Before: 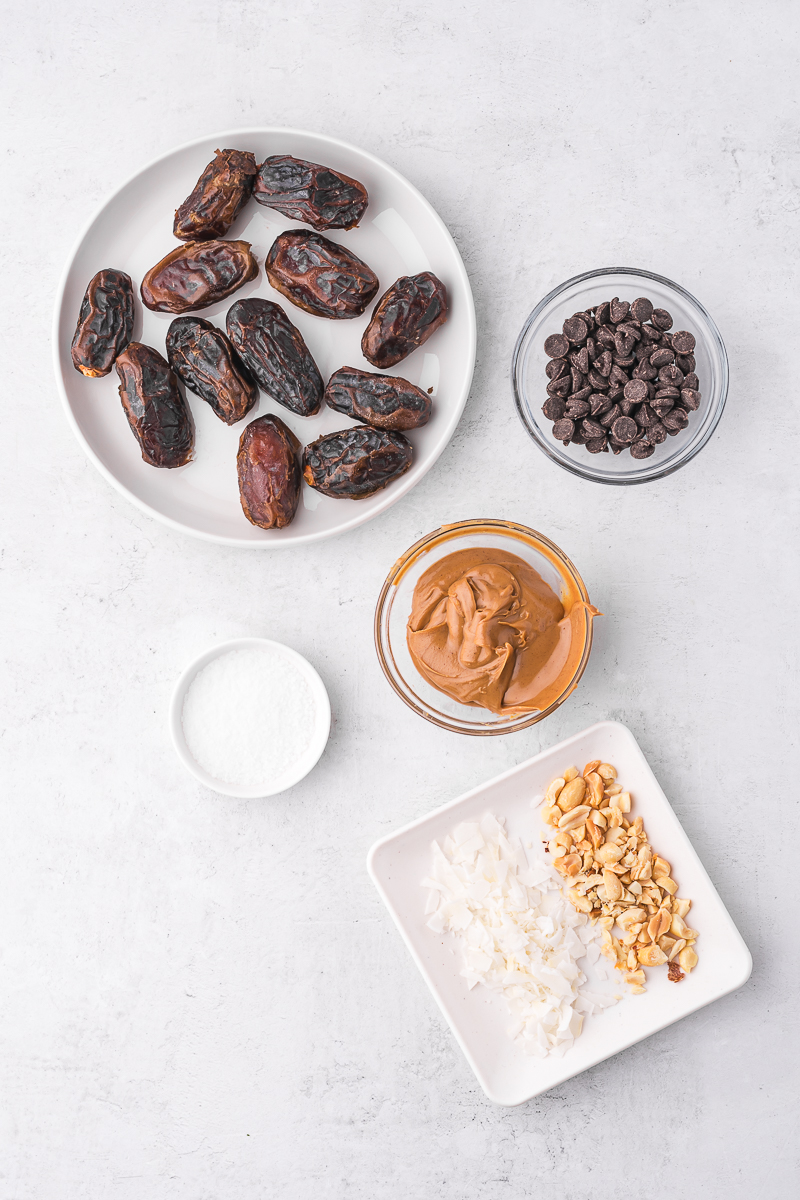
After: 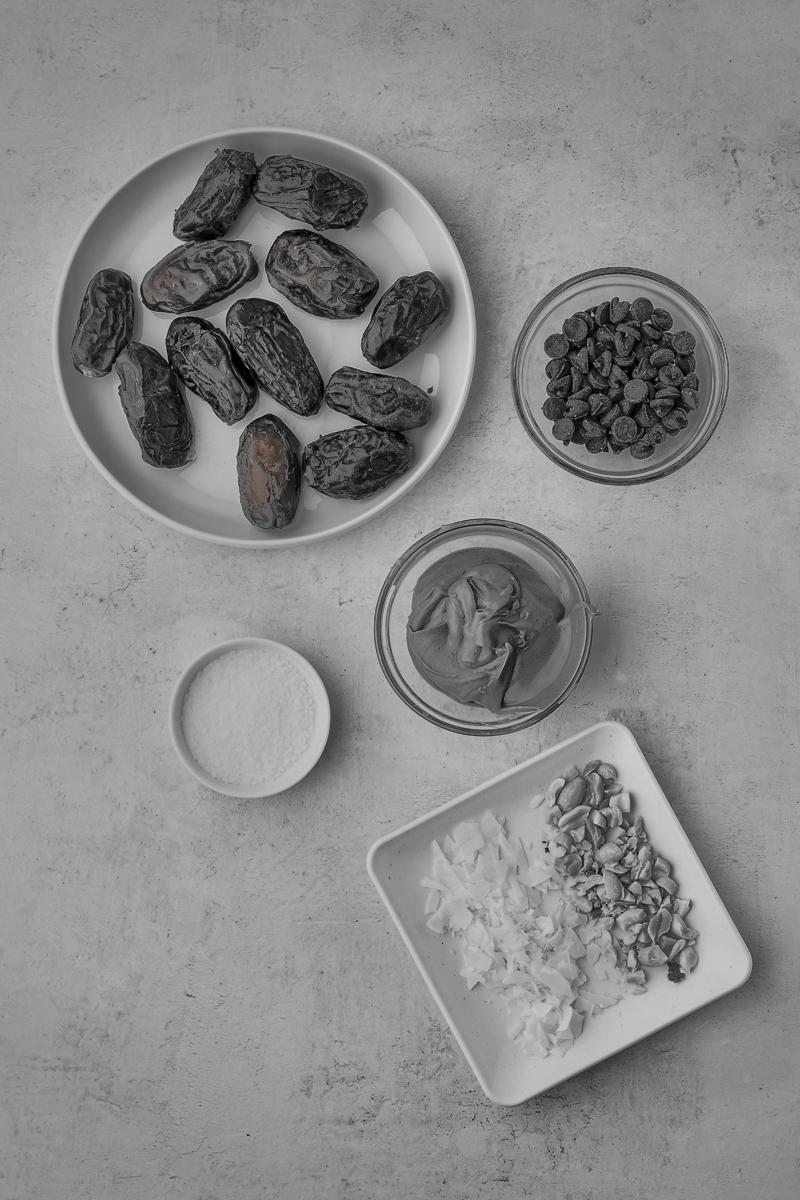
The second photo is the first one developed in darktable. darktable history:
color correction: highlights a* 8.98, highlights b* 15.09, shadows a* -0.49, shadows b* 26.52
vignetting: fall-off start 91%, fall-off radius 39.39%, brightness -0.182, saturation -0.3, width/height ratio 1.219, shape 1.3, dithering 8-bit output, unbound false
color zones: curves: ch1 [(0, 0.006) (0.094, 0.285) (0.171, 0.001) (0.429, 0.001) (0.571, 0.003) (0.714, 0.004) (0.857, 0.004) (1, 0.006)] | blend: blend mode normal, opacity 86%; mask: uniform (no mask)
local contrast: mode bilateral grid, contrast 25, coarseness 60, detail 151%, midtone range 0.2
tone mapping: contrast compression 1.5, spatial extent 10 | blend: blend mode average, opacity 100%; mask: uniform (no mask)
contrast equalizer: y [[0.5 ×6], [0.5 ×6], [0.975, 0.964, 0.925, 0.865, 0.793, 0.721], [0 ×6], [0 ×6]]
